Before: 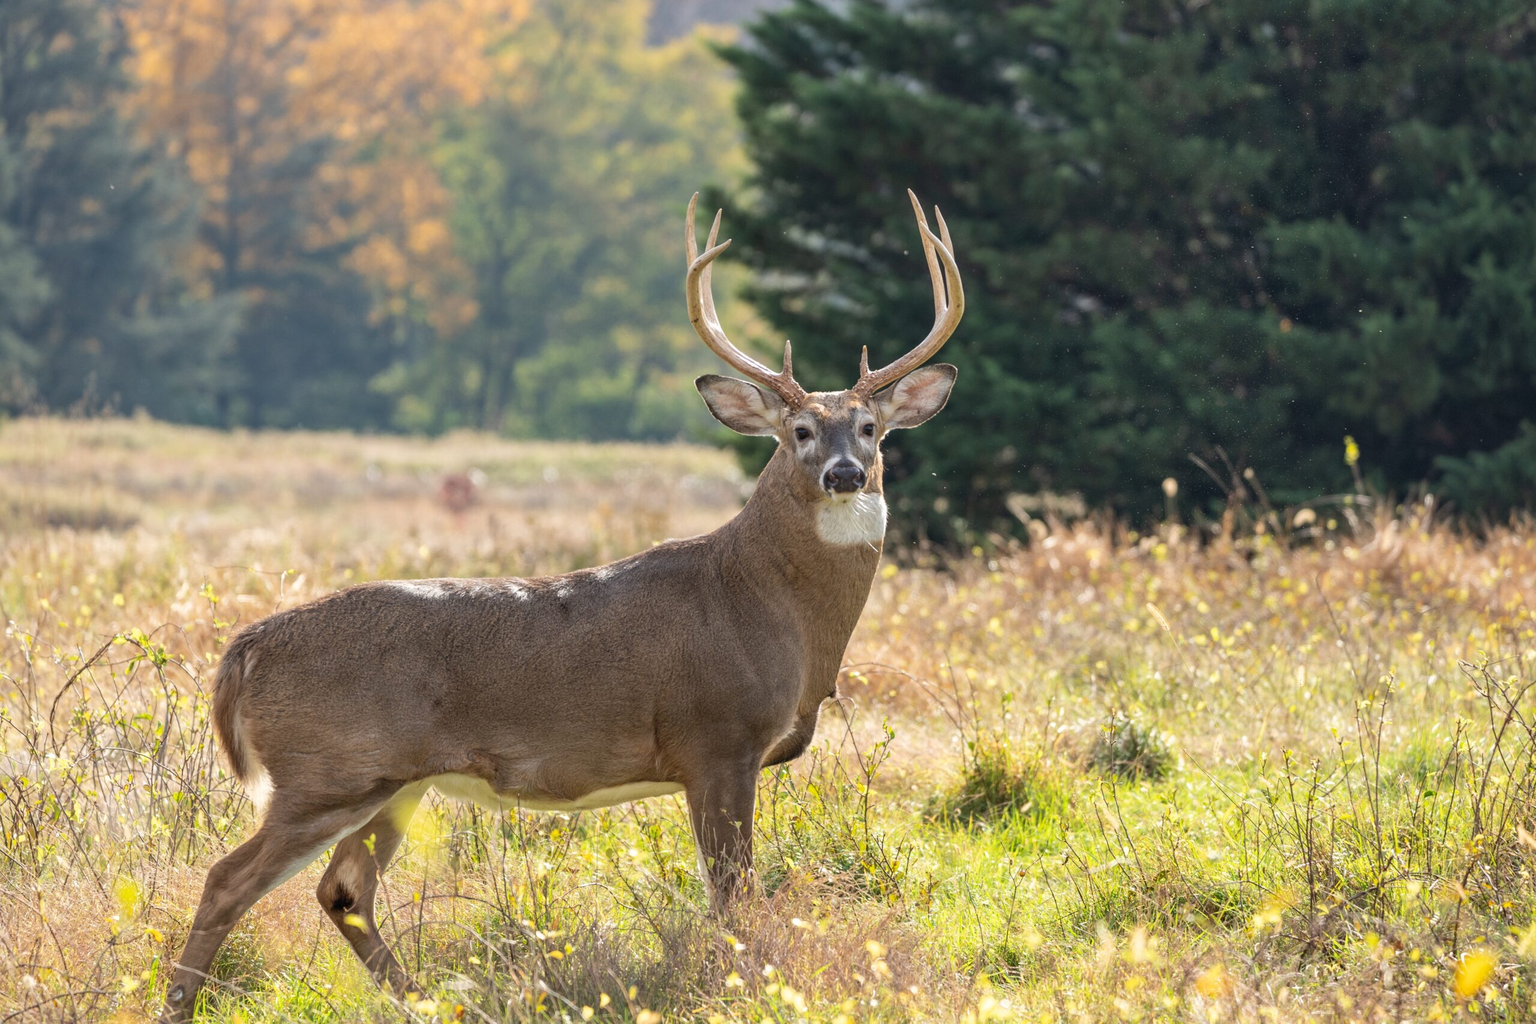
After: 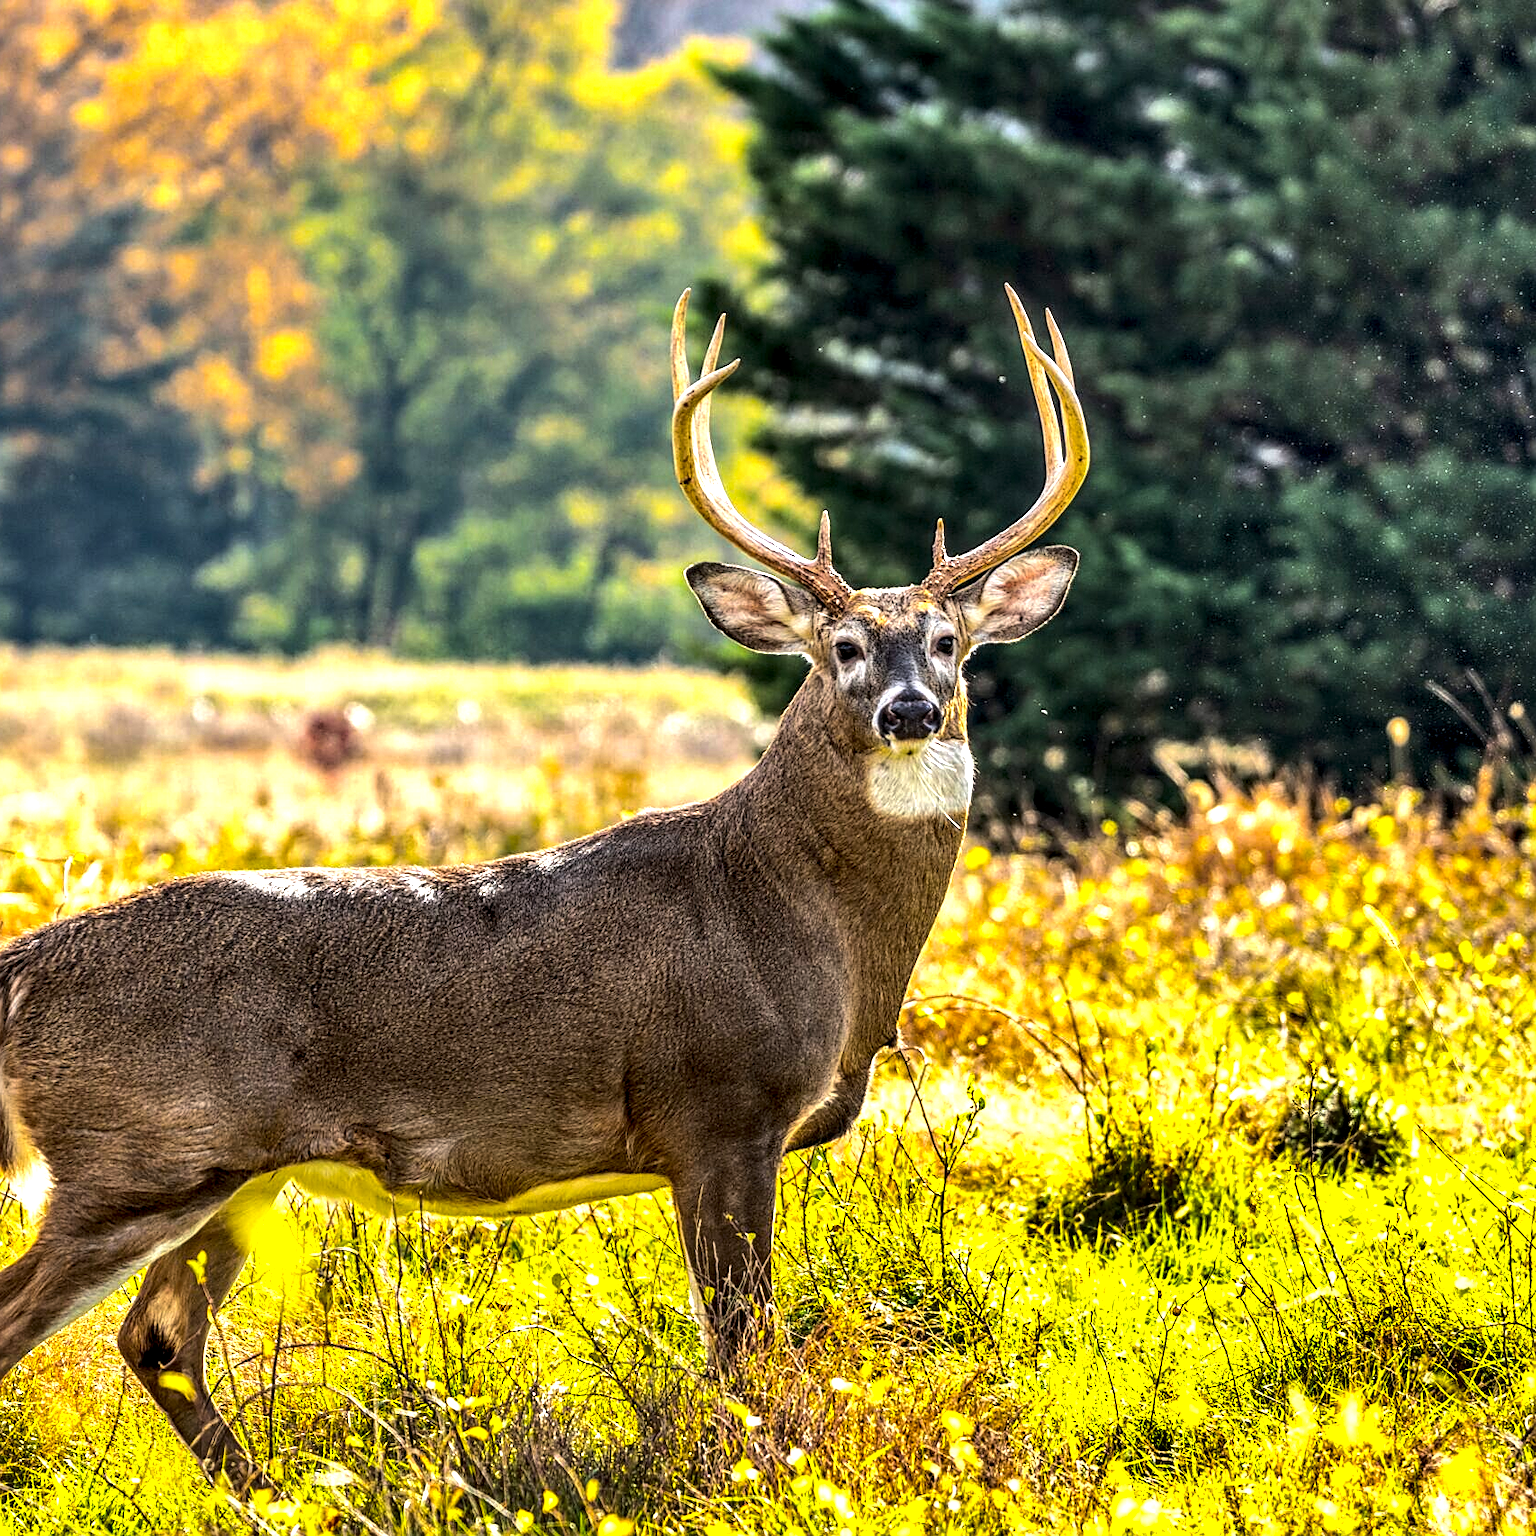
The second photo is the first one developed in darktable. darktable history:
local contrast: highlights 17%, detail 187%
color balance rgb: linear chroma grading › shadows -39.901%, linear chroma grading › highlights 39.62%, linear chroma grading › global chroma 44.383%, linear chroma grading › mid-tones -29.709%, perceptual saturation grading › global saturation 30.209%, perceptual brilliance grading › highlights 19.355%, perceptual brilliance grading › mid-tones 19.38%, perceptual brilliance grading › shadows -19.817%
contrast brightness saturation: saturation -0.097
shadows and highlights: highlights color adjustment 0.255%, soften with gaussian
sharpen: on, module defaults
crop and rotate: left 15.533%, right 17.792%
